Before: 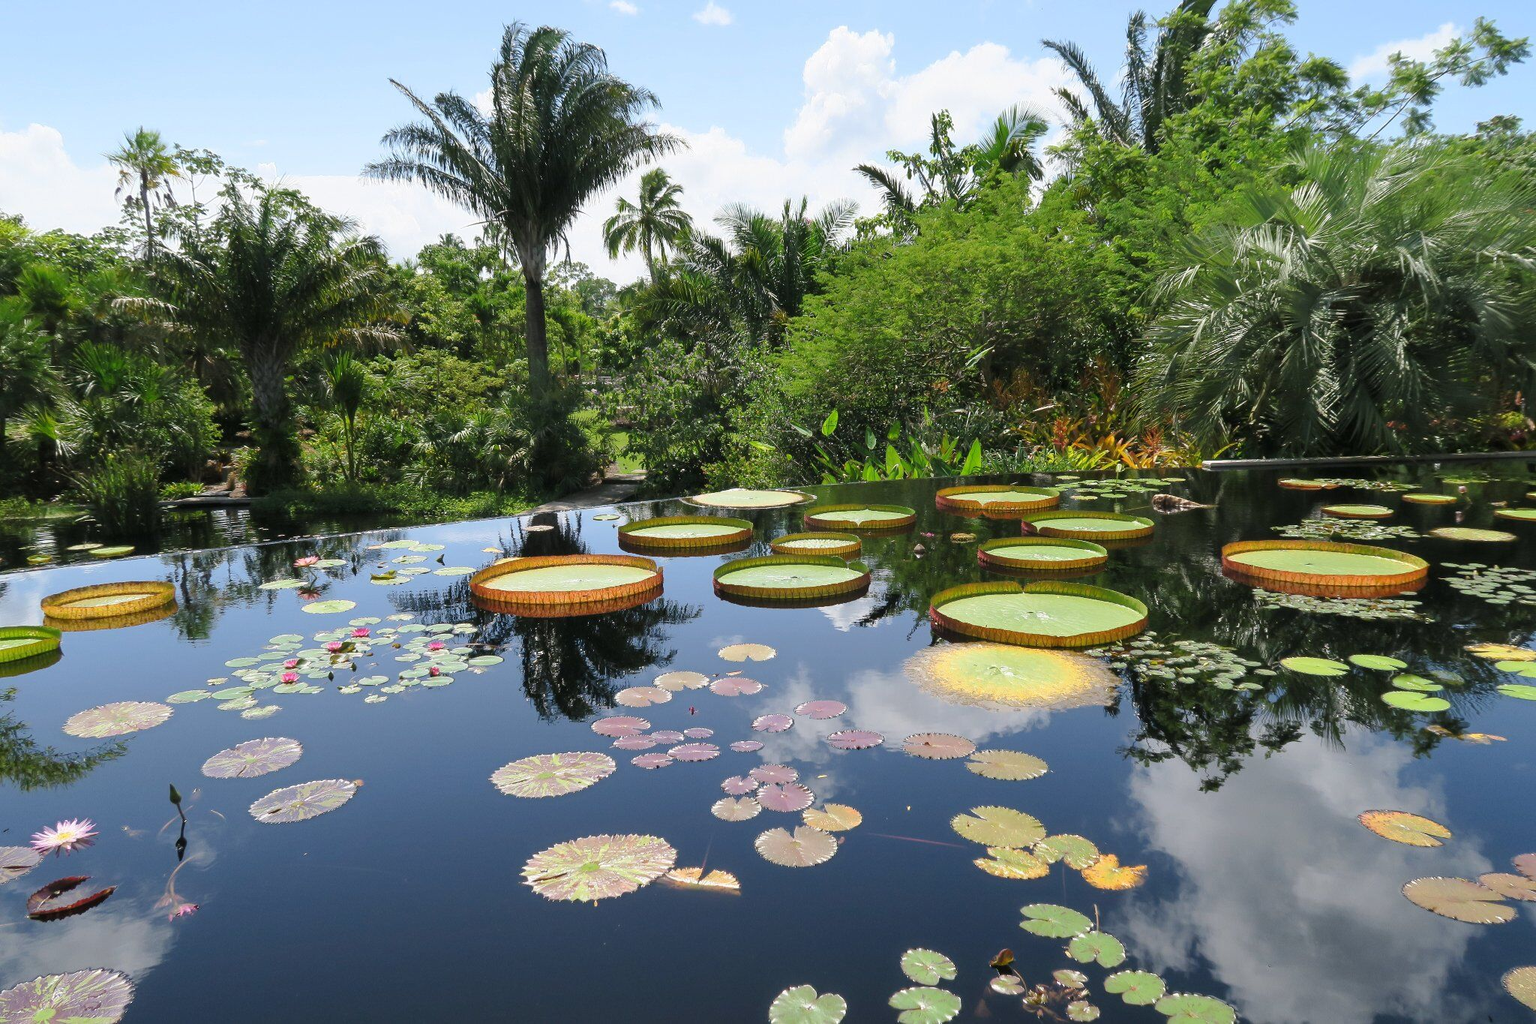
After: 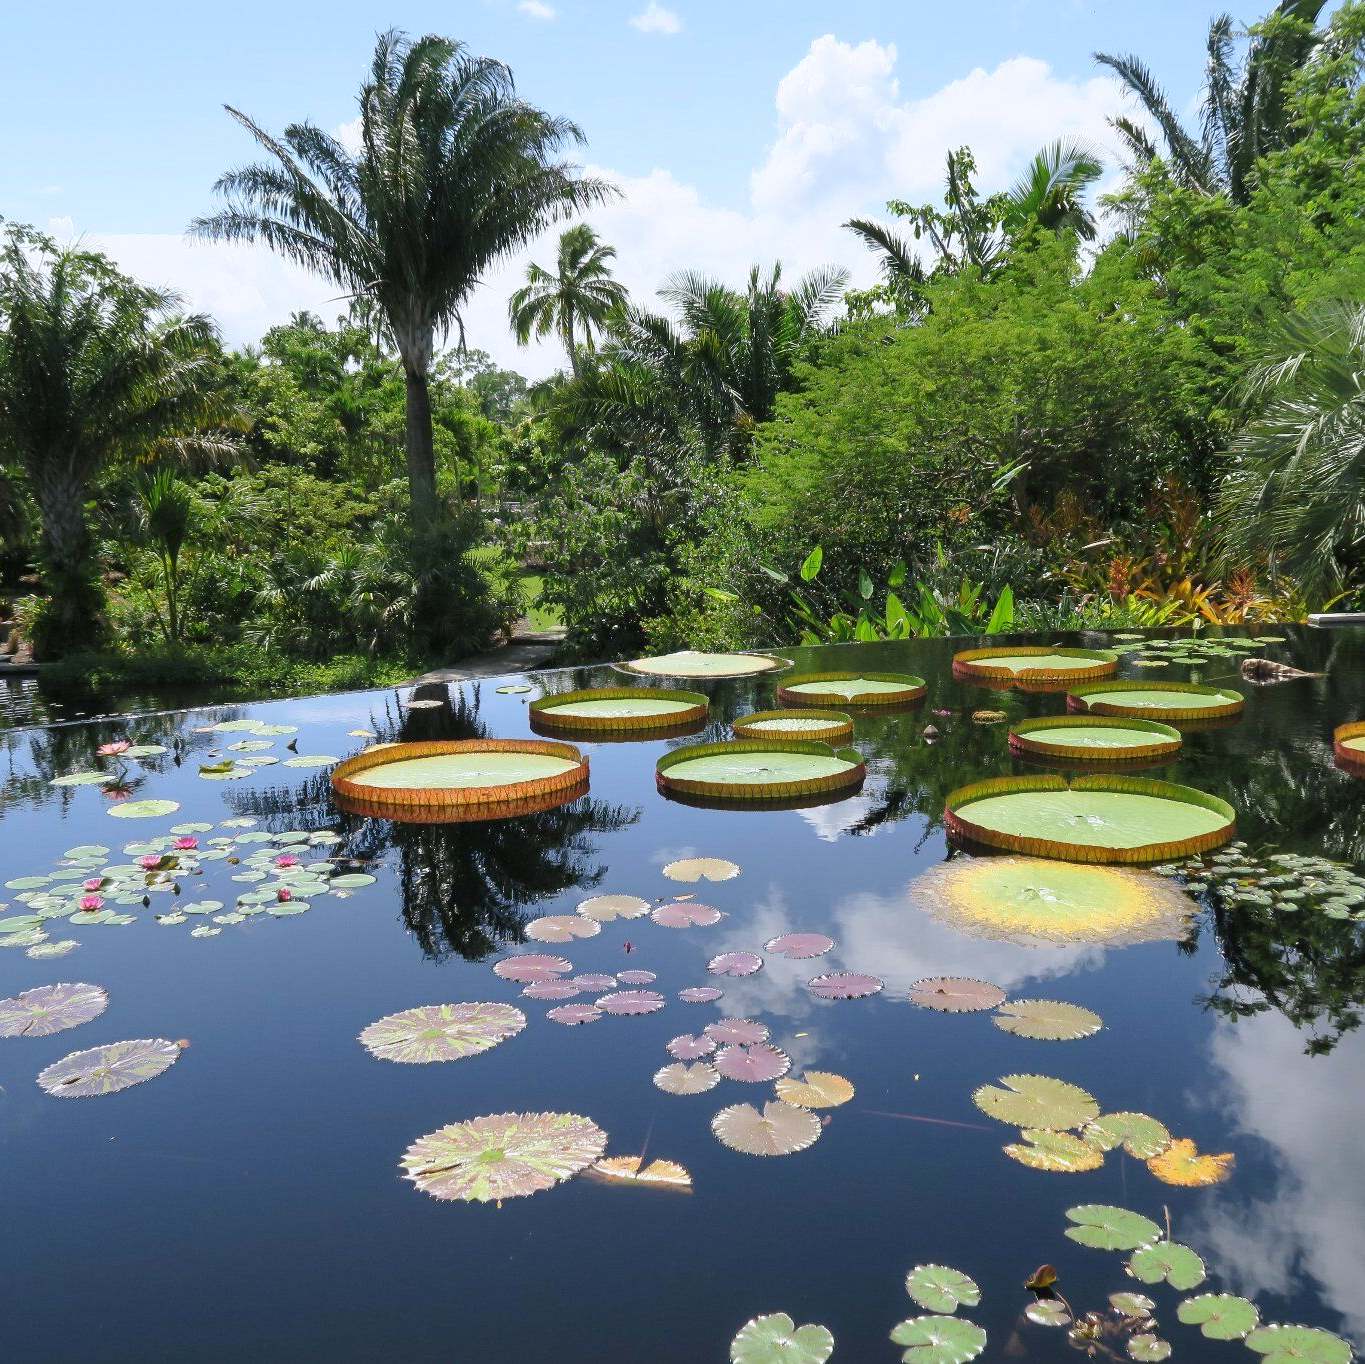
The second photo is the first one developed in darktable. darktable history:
crop and rotate: left 14.436%, right 18.898%
white balance: red 0.983, blue 1.036
